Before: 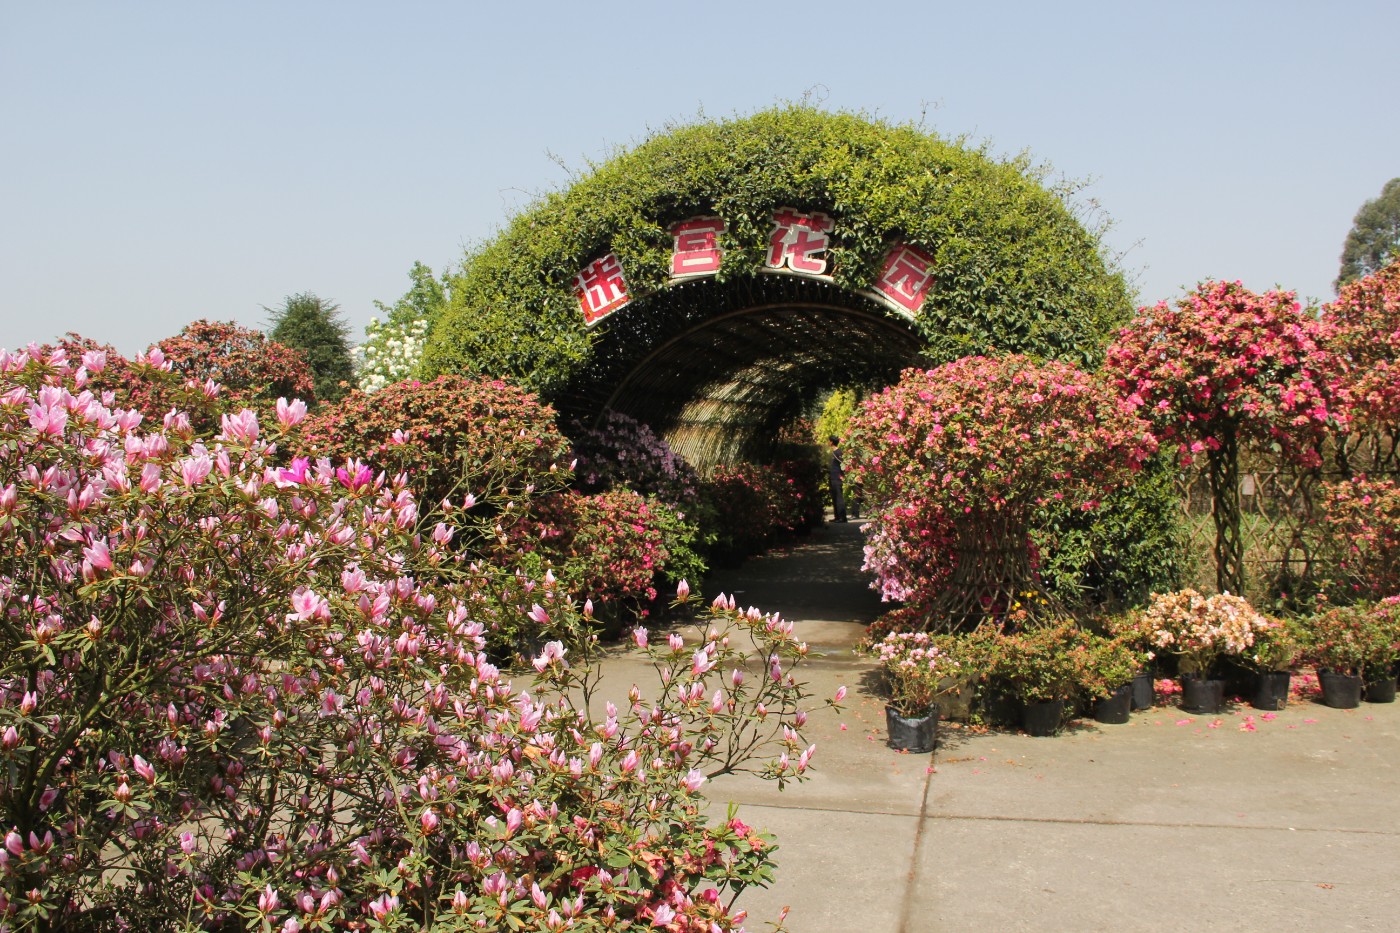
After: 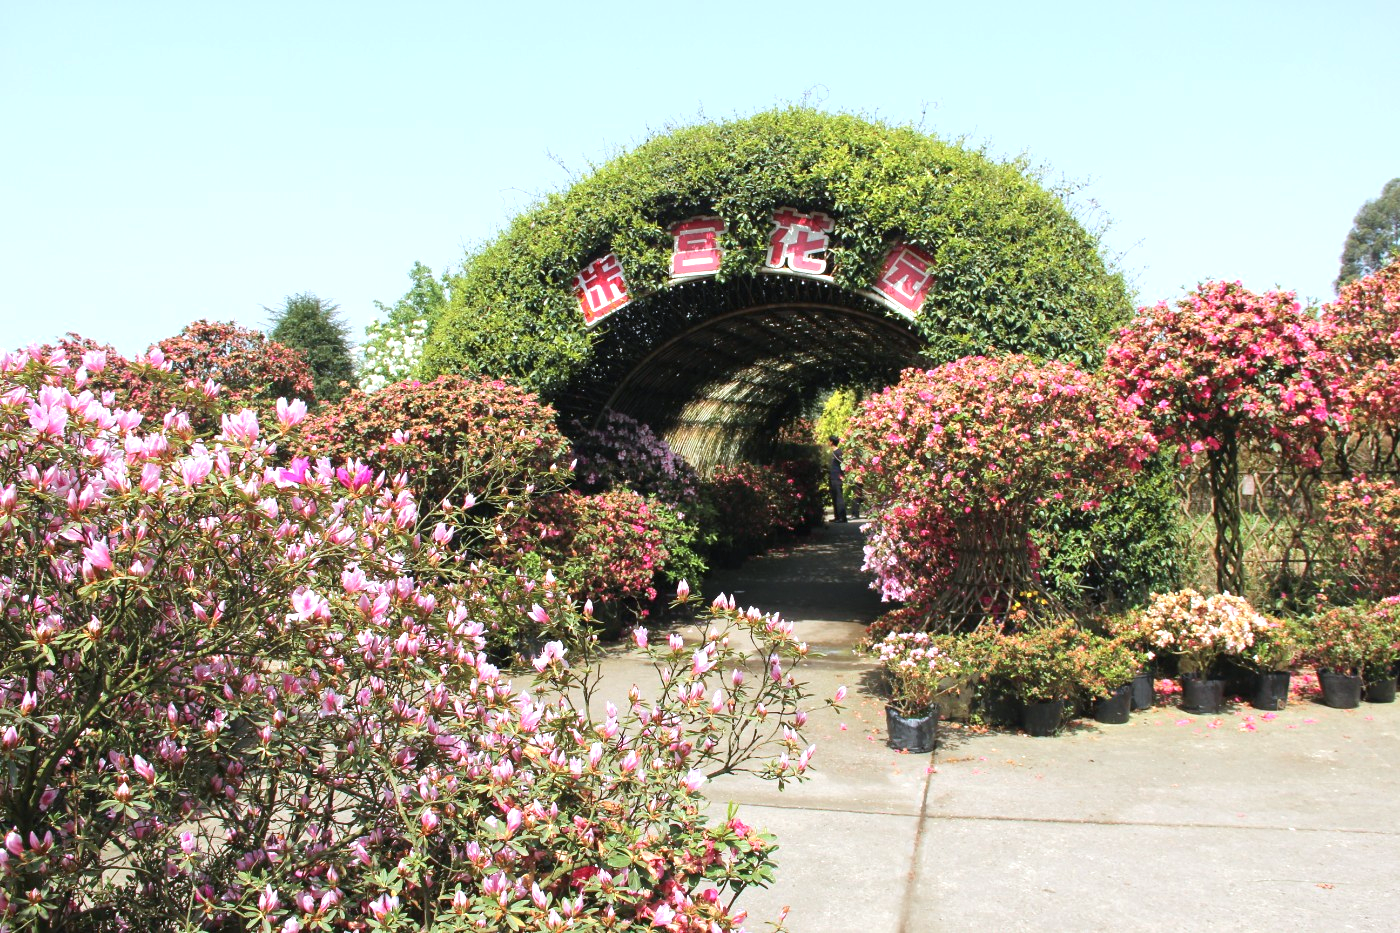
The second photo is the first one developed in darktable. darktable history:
exposure: black level correction 0, exposure 0.7 EV, compensate exposure bias true, compensate highlight preservation false
color calibration: x 0.37, y 0.382, temperature 4313.32 K
